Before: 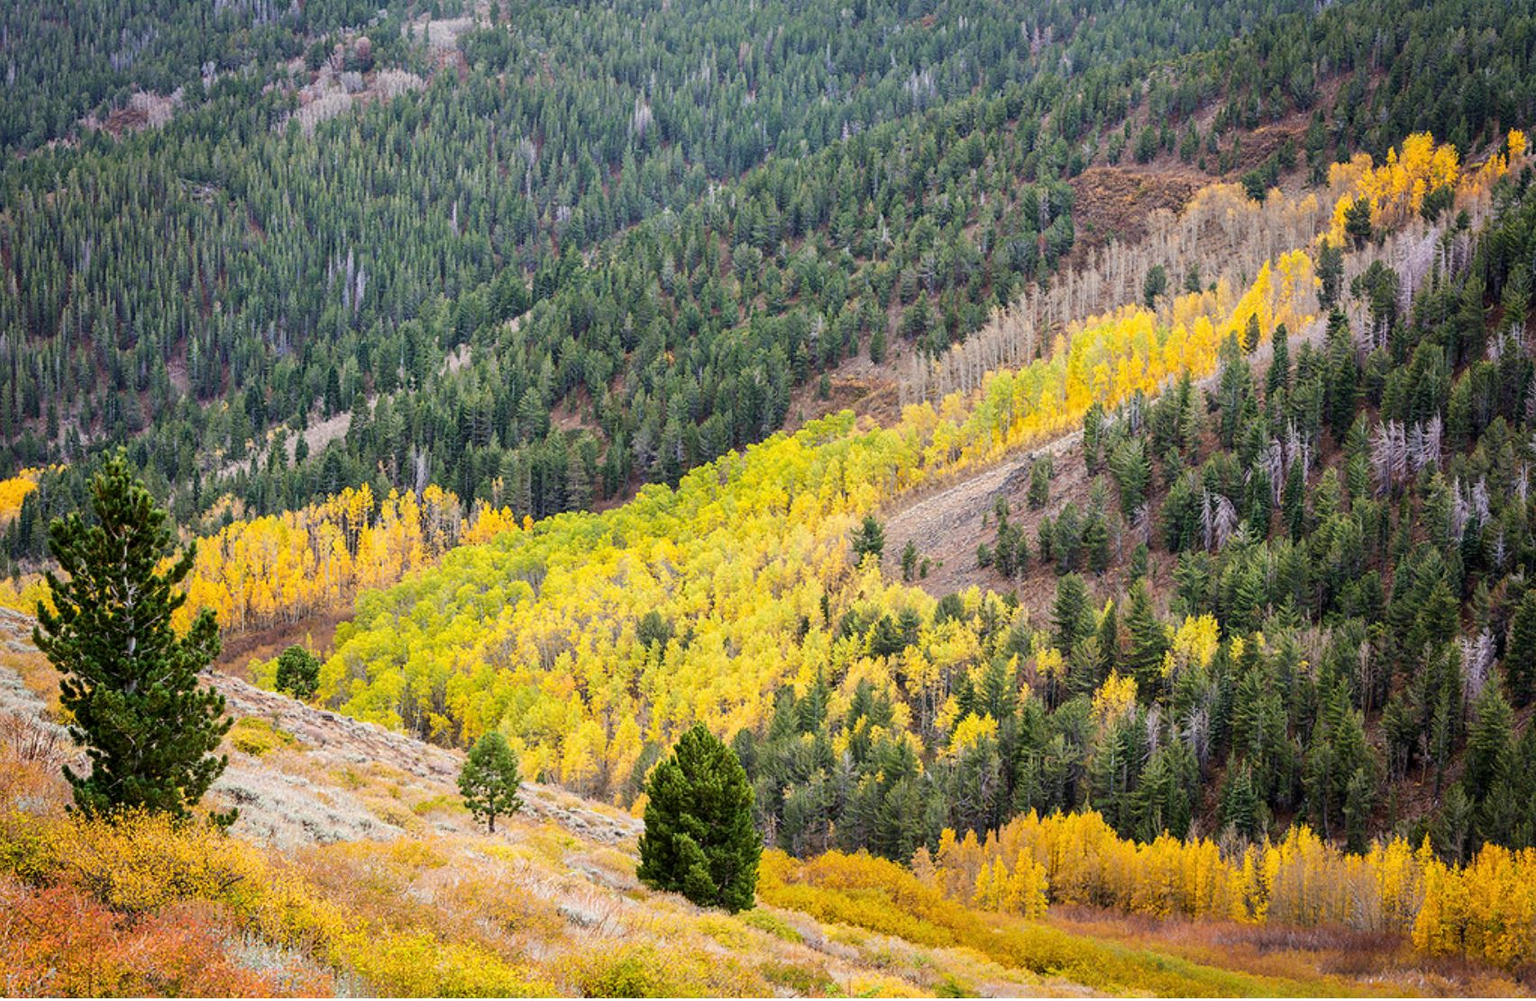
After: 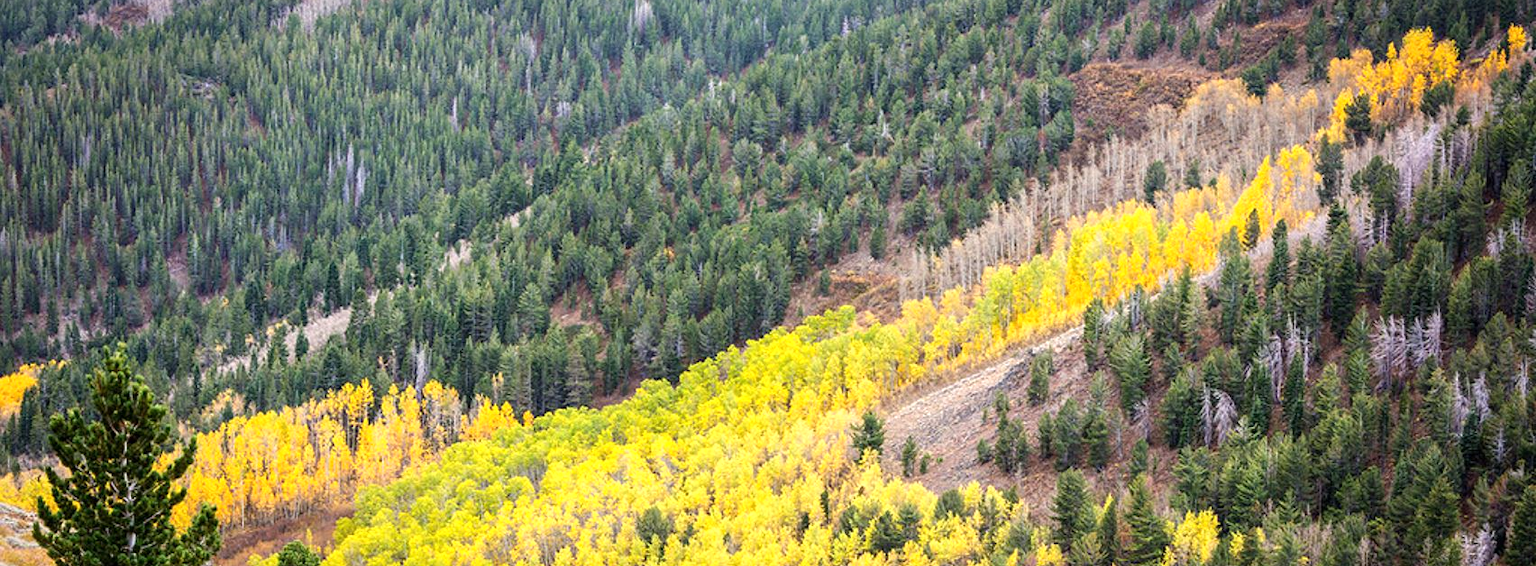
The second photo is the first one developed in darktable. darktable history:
crop and rotate: top 10.468%, bottom 32.848%
tone equalizer: -8 EV -0.427 EV, -7 EV -0.365 EV, -6 EV -0.359 EV, -5 EV -0.24 EV, -3 EV 0.219 EV, -2 EV 0.351 EV, -1 EV 0.406 EV, +0 EV 0.417 EV, smoothing diameter 24.81%, edges refinement/feathering 13.94, preserve details guided filter
